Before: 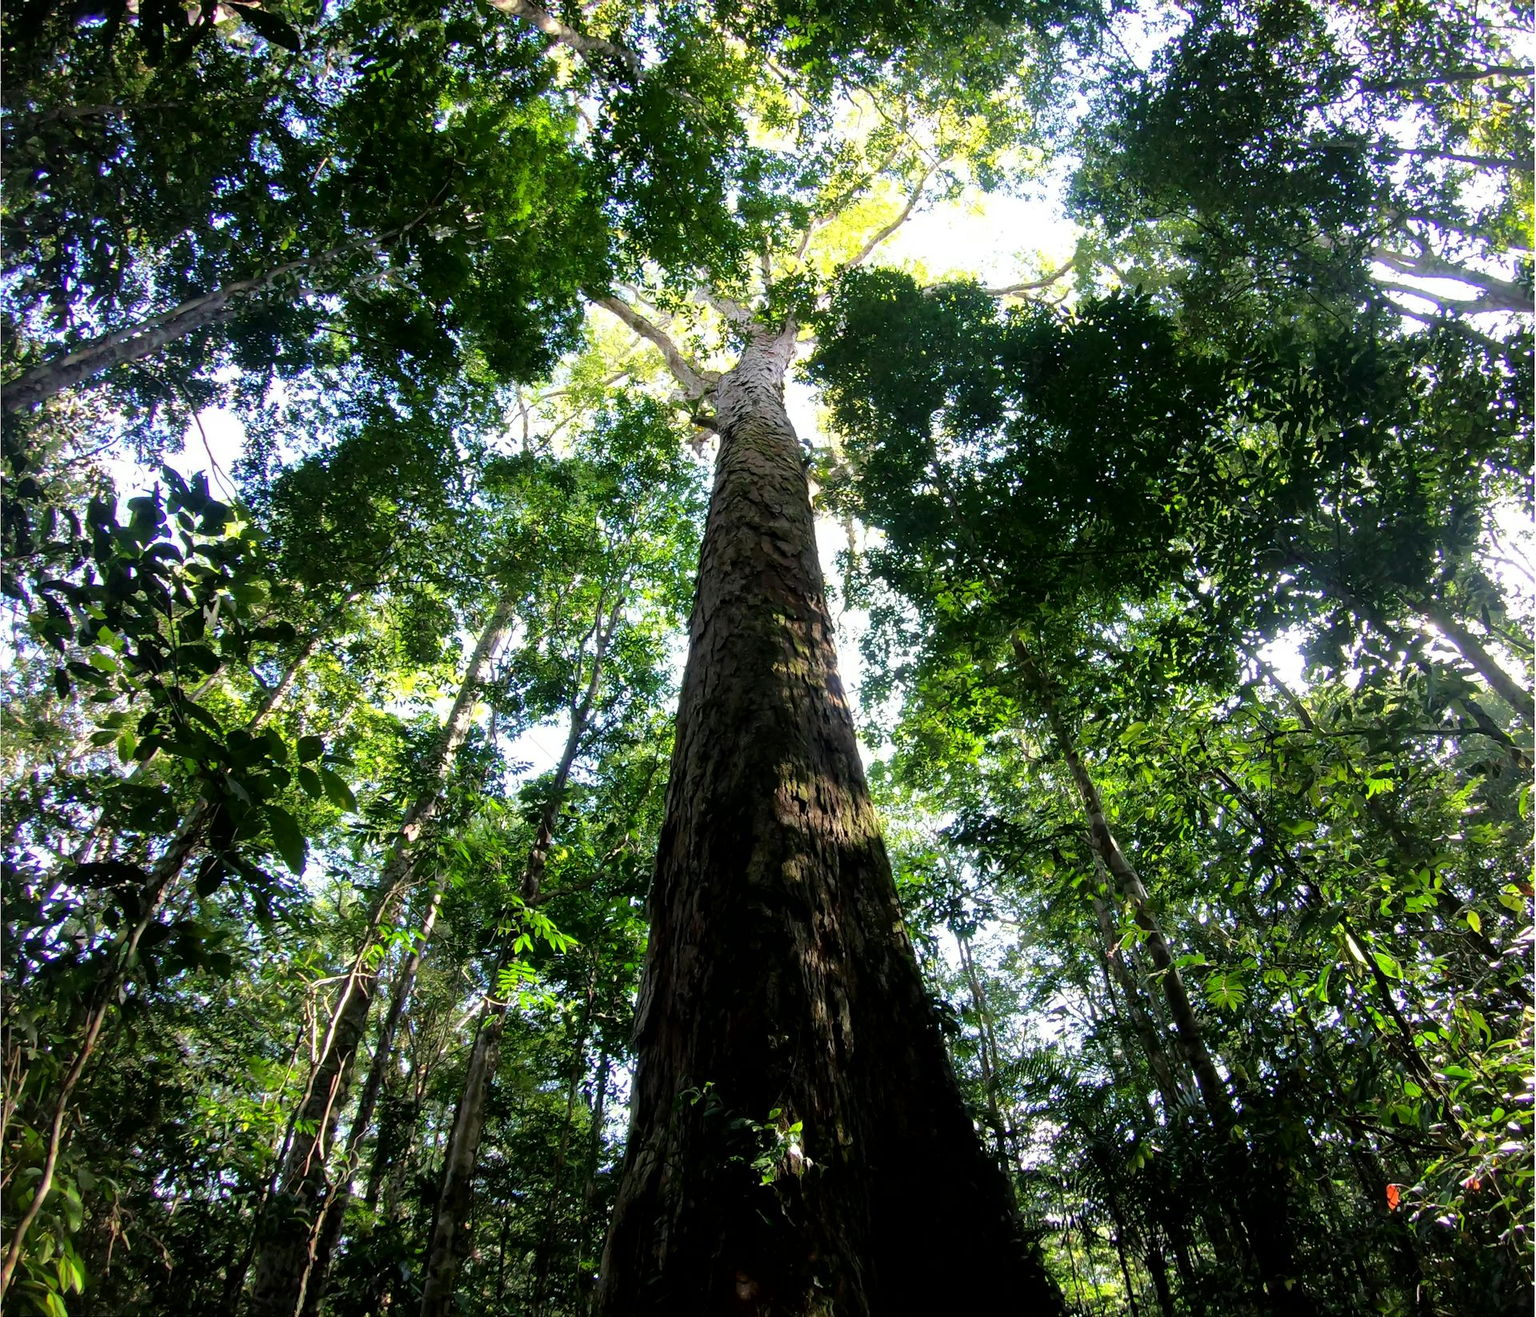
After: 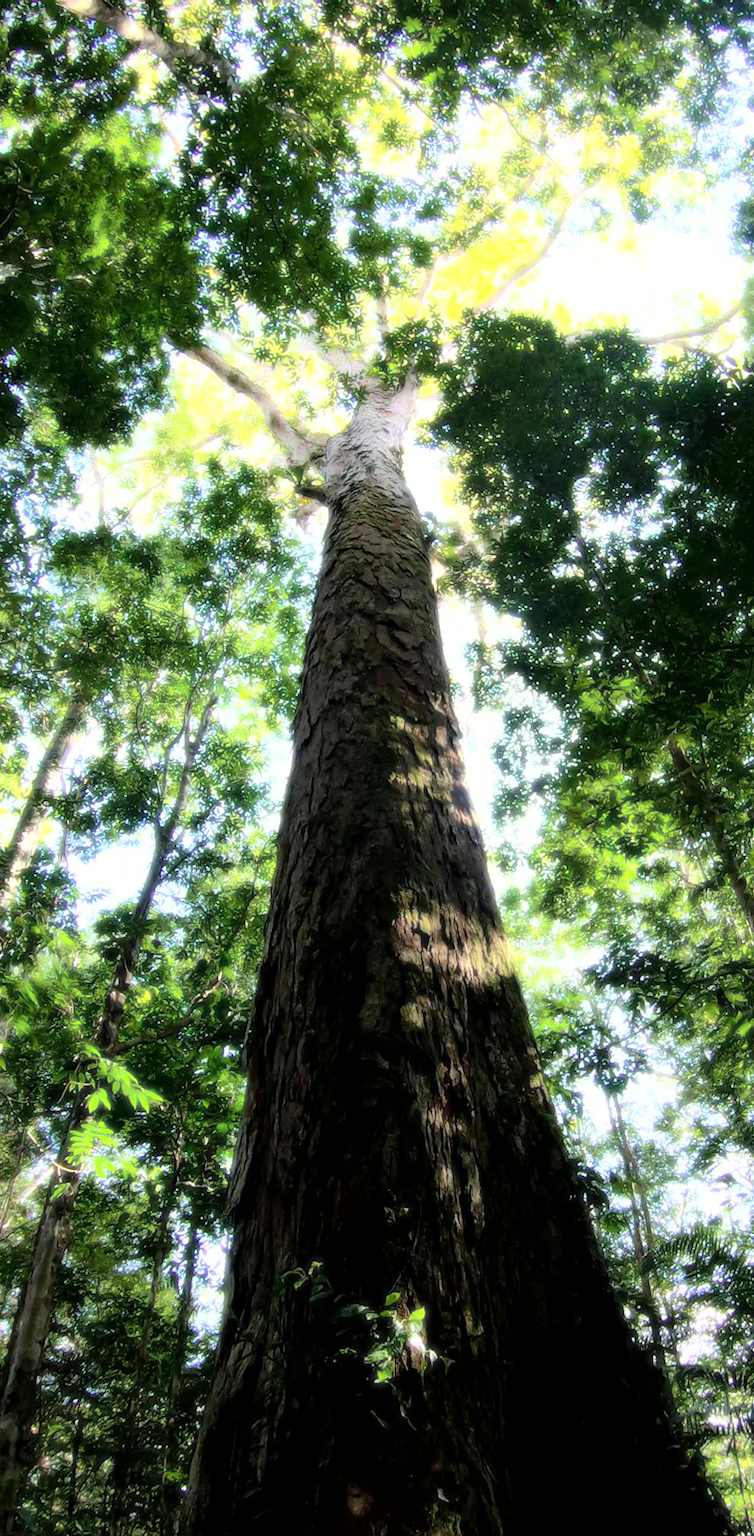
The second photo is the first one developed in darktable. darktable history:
crop: left 28.583%, right 29.231%
bloom: size 0%, threshold 54.82%, strength 8.31%
shadows and highlights: shadows 25, highlights -25
